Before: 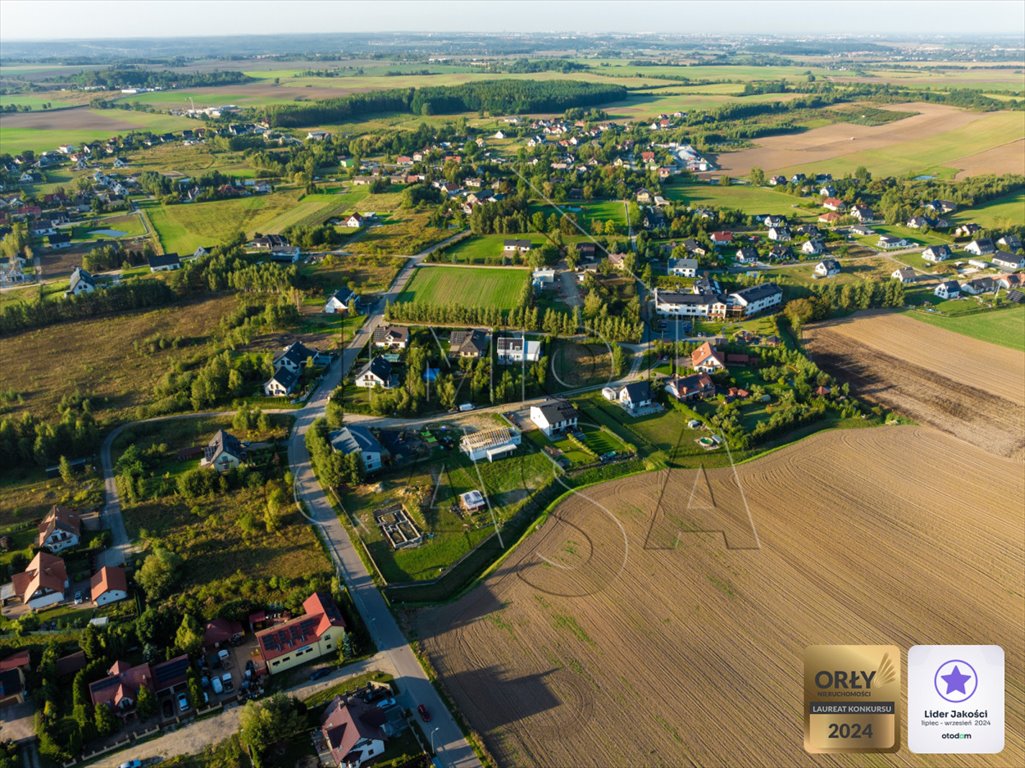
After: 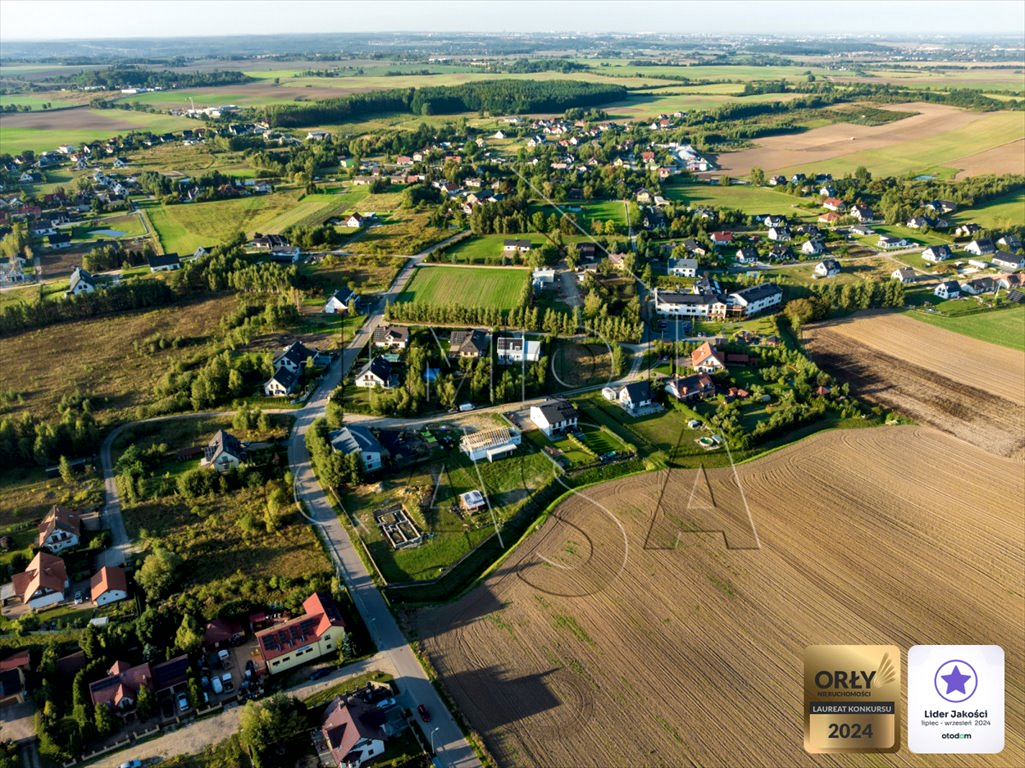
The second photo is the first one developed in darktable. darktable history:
local contrast: mode bilateral grid, contrast 25, coarseness 47, detail 151%, midtone range 0.2
